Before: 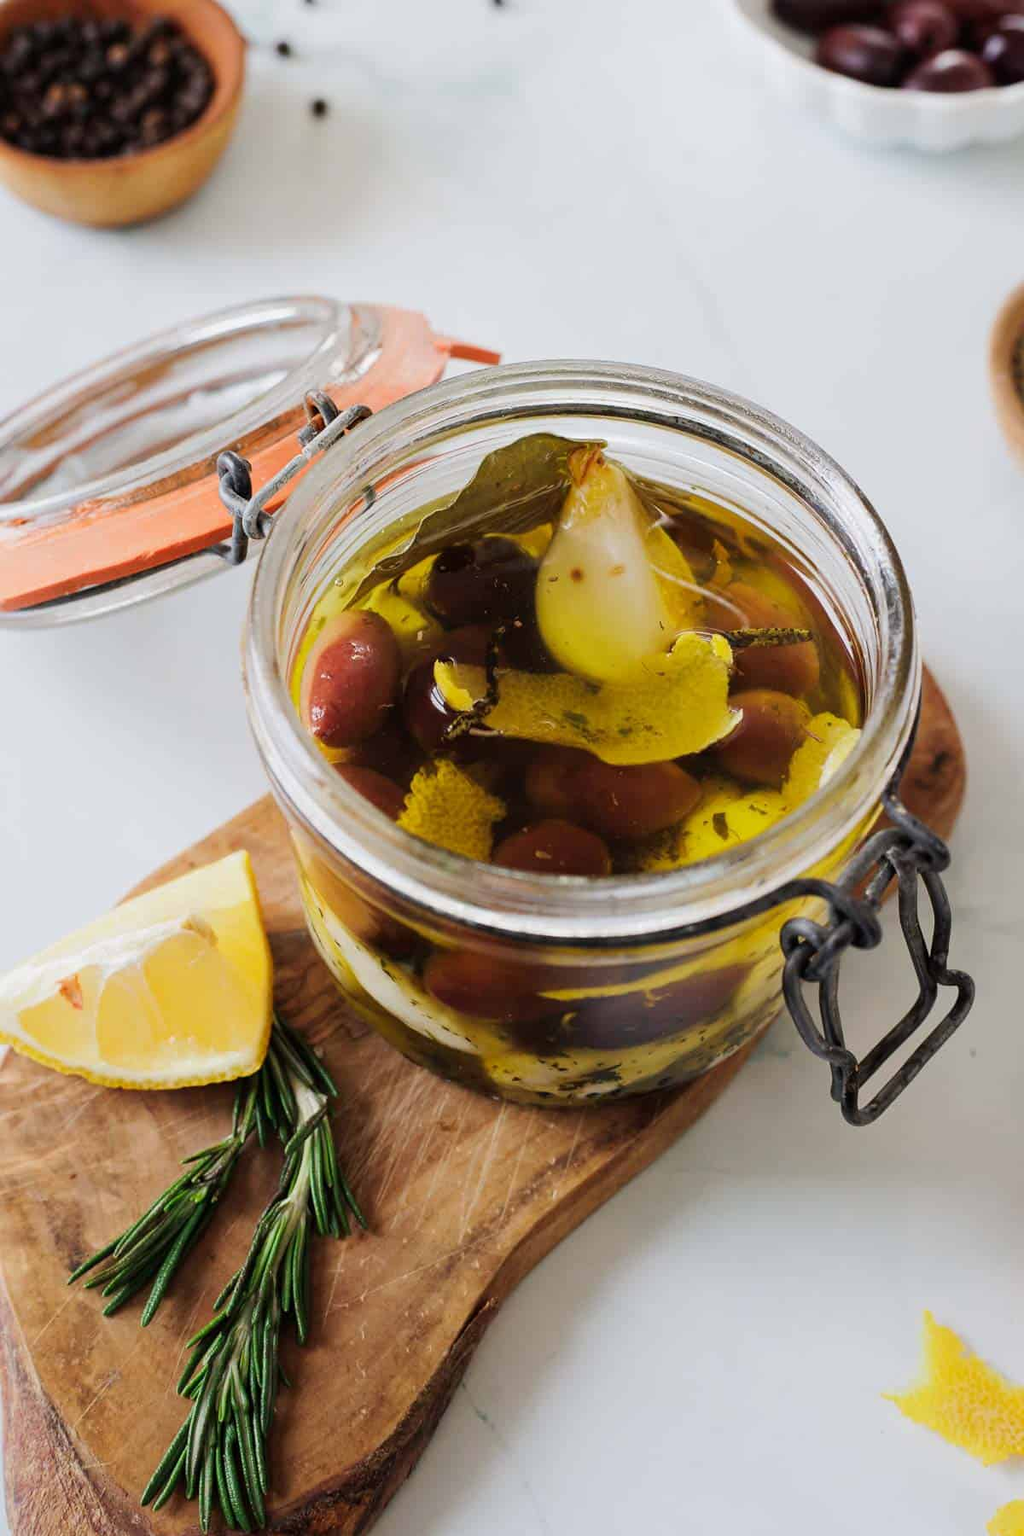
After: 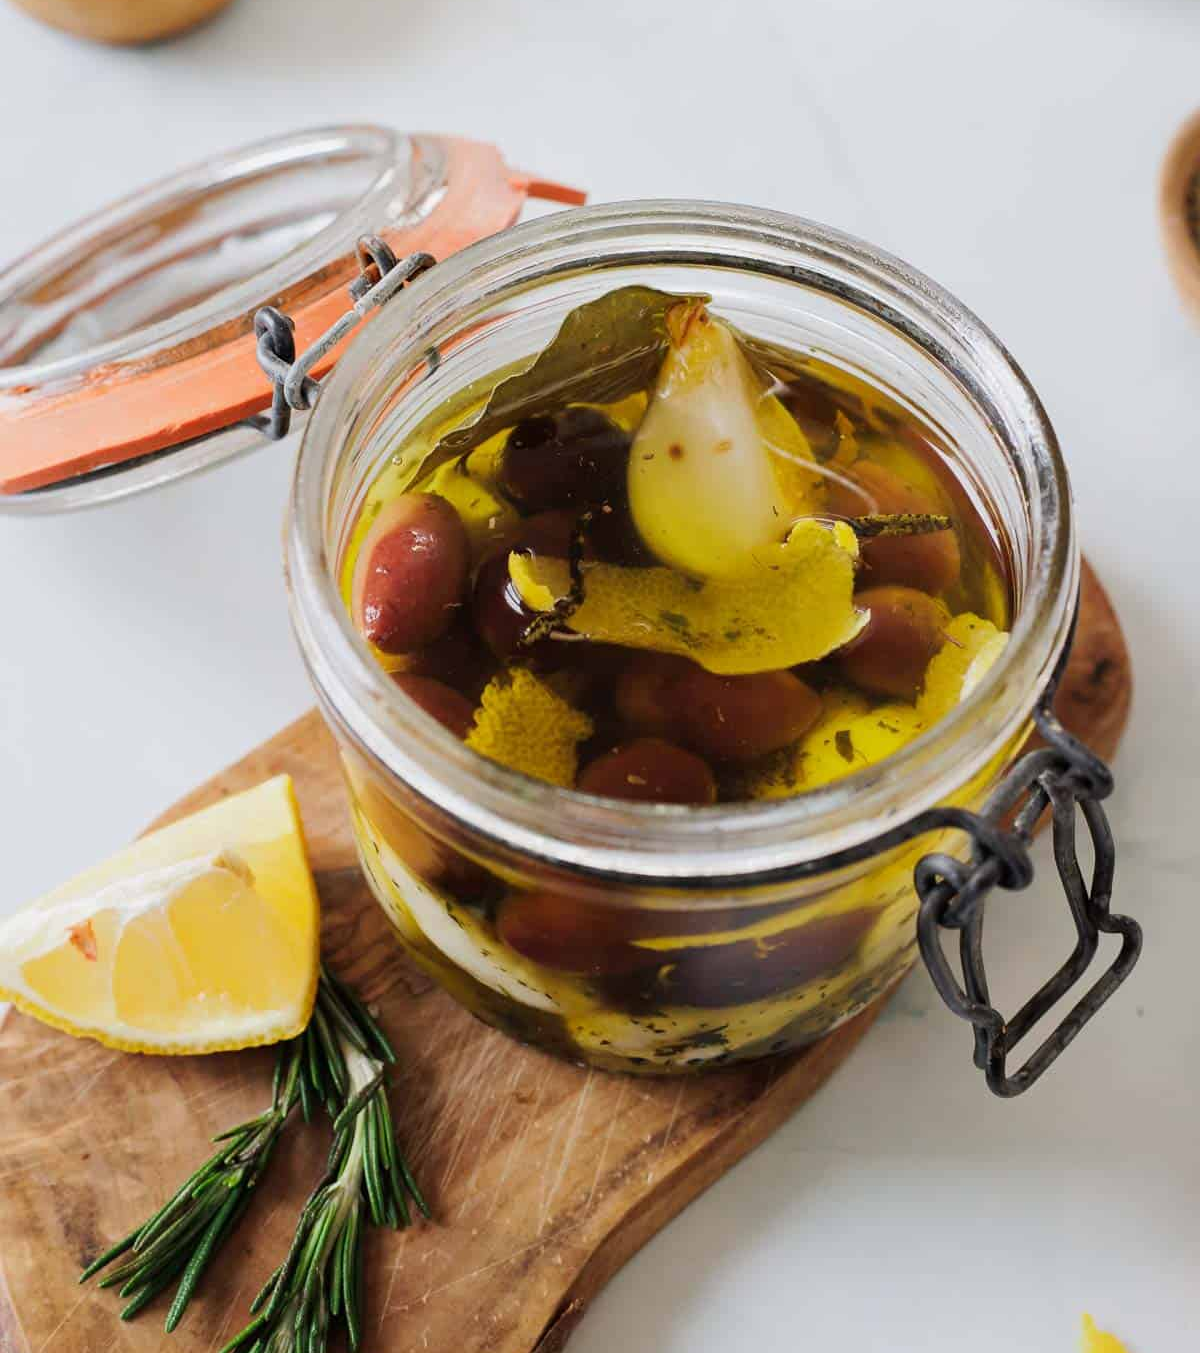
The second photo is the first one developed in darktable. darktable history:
crop and rotate: top 12.369%, bottom 12.415%
